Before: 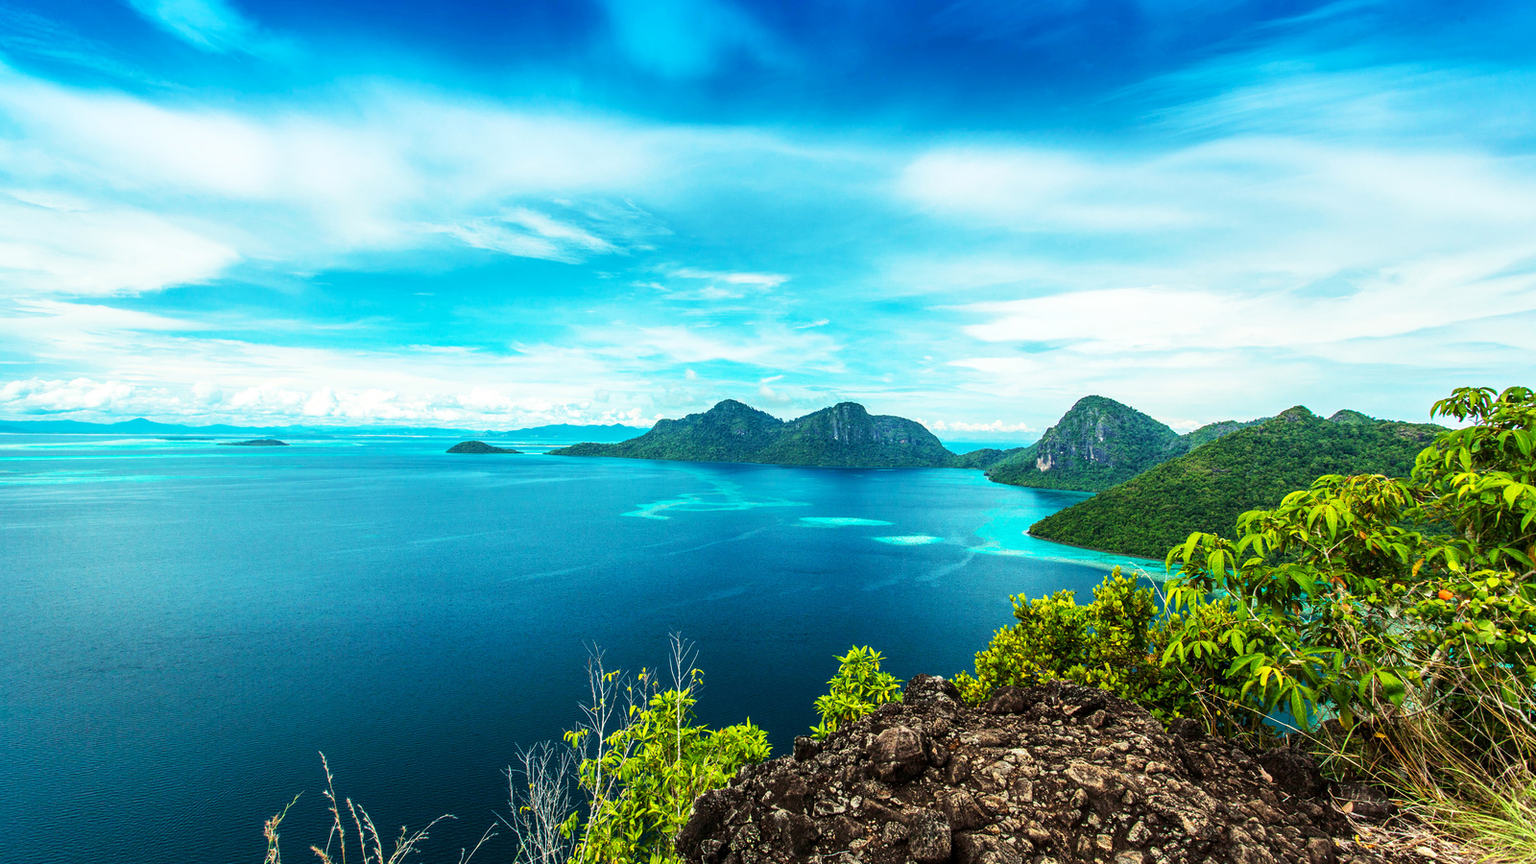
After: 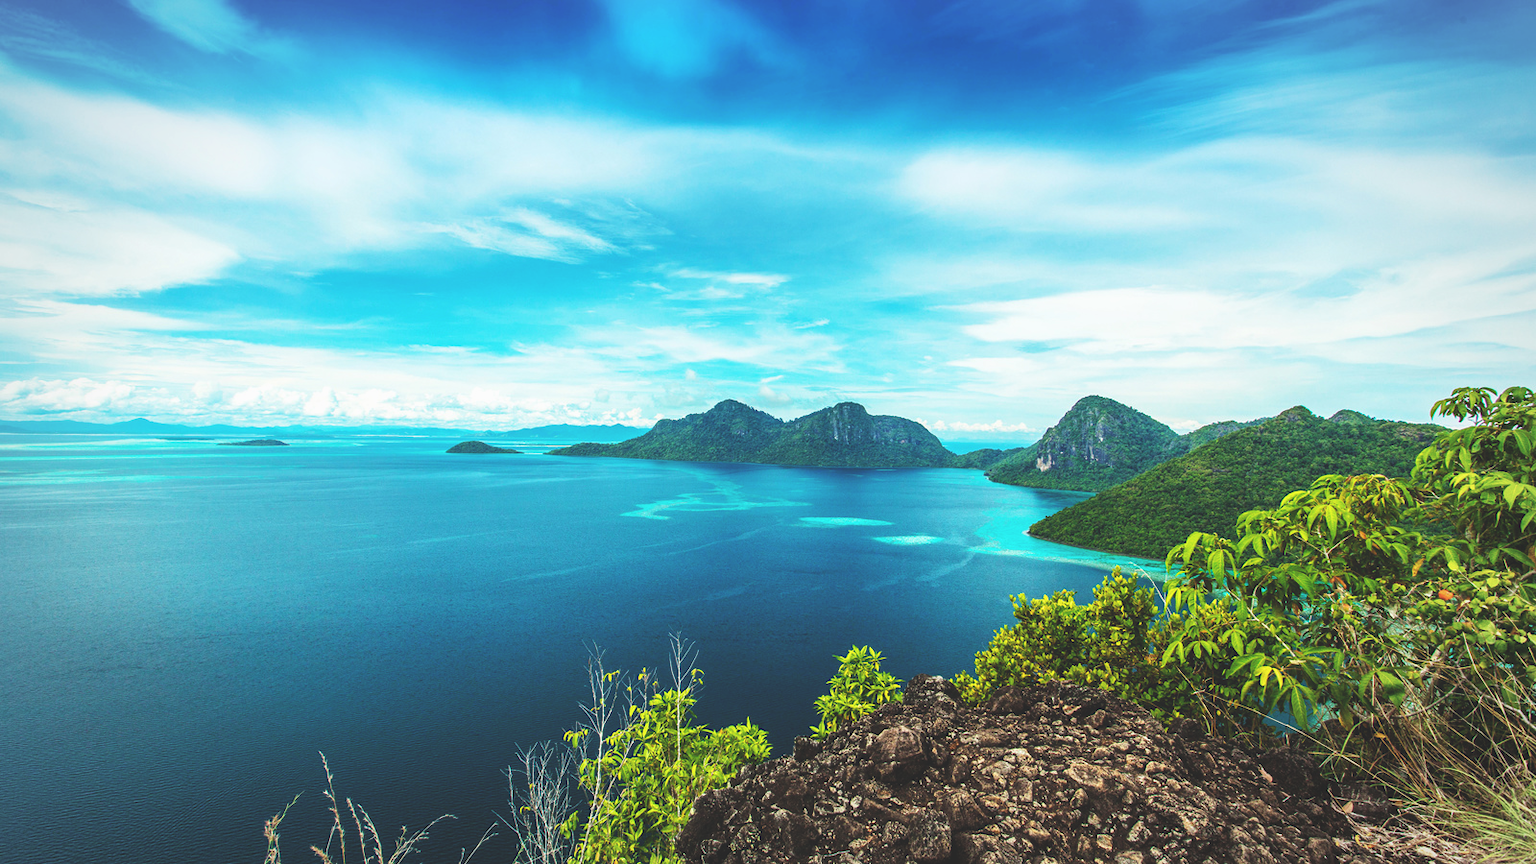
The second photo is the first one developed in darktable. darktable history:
tone equalizer: -7 EV 0.13 EV, smoothing diameter 25%, edges refinement/feathering 10, preserve details guided filter
exposure: black level correction -0.023, exposure -0.039 EV, compensate highlight preservation false
vignetting: fall-off radius 100%, width/height ratio 1.337
